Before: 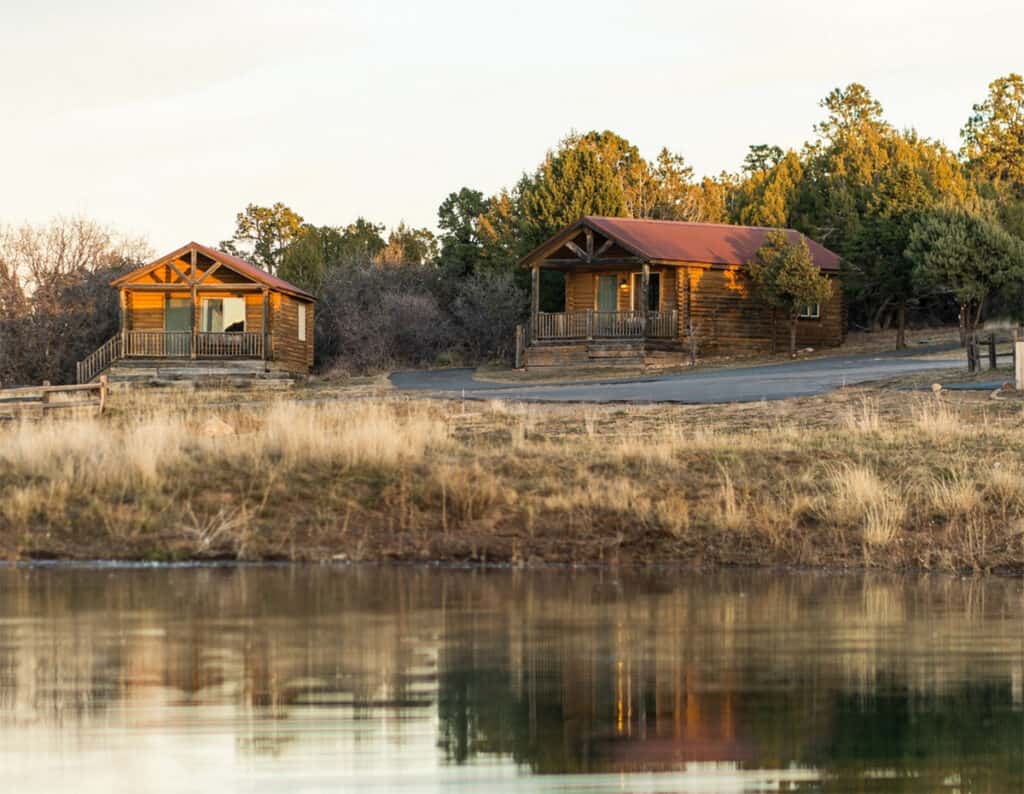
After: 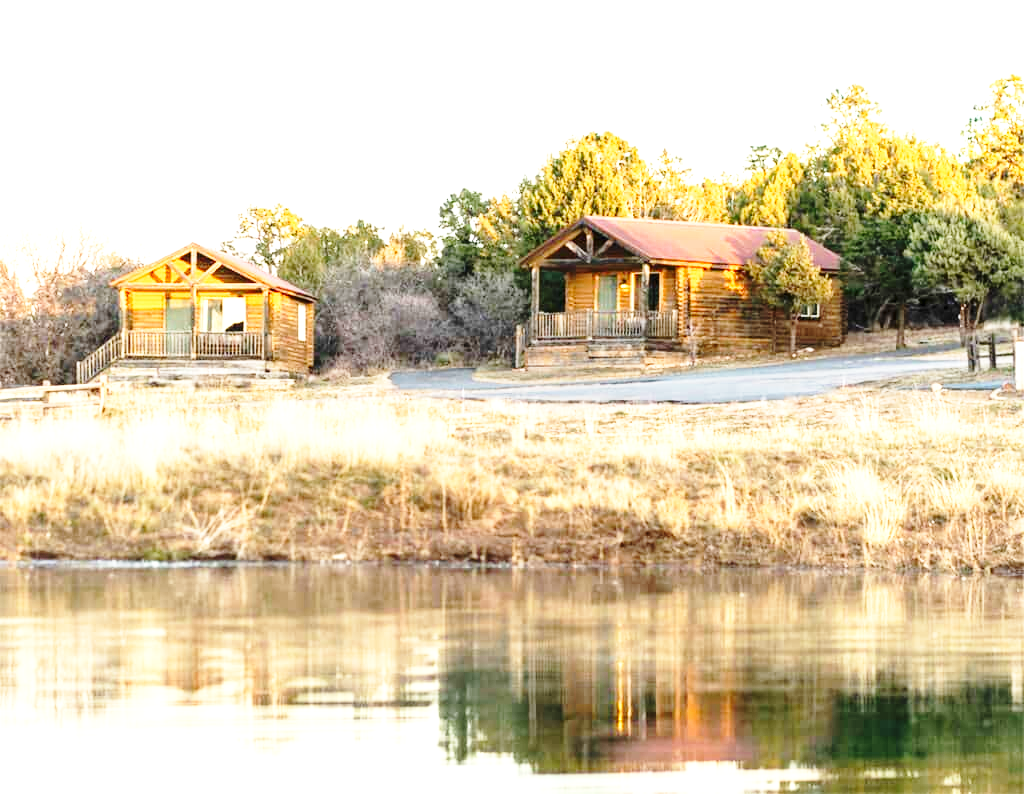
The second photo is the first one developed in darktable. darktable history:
base curve: curves: ch0 [(0, 0) (0.028, 0.03) (0.121, 0.232) (0.46, 0.748) (0.859, 0.968) (1, 1)], preserve colors none
contrast brightness saturation: contrast 0.082, saturation 0.023
tone equalizer: mask exposure compensation -0.515 EV
exposure: black level correction 0, exposure 1.359 EV, compensate exposure bias true, compensate highlight preservation false
